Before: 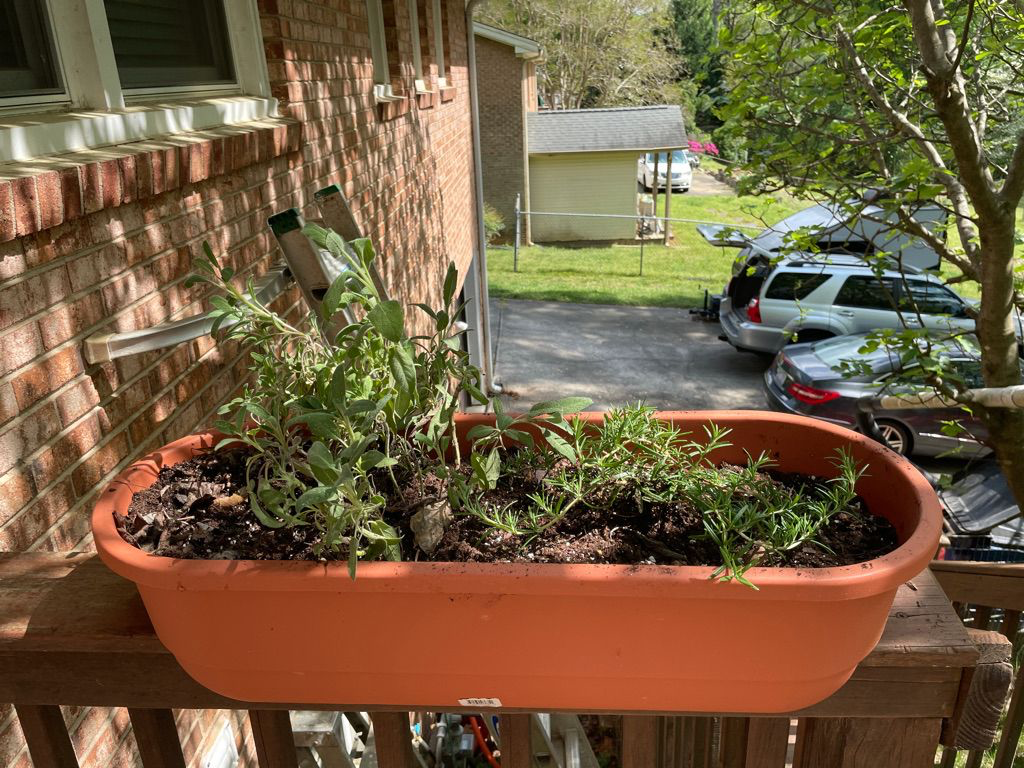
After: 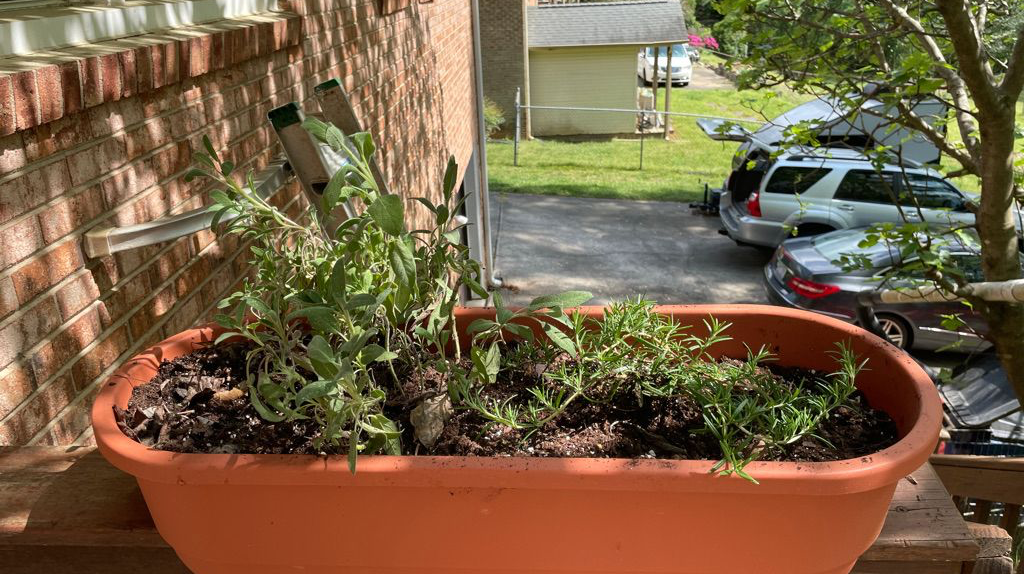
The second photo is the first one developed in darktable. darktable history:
crop: top 13.925%, bottom 11.246%
